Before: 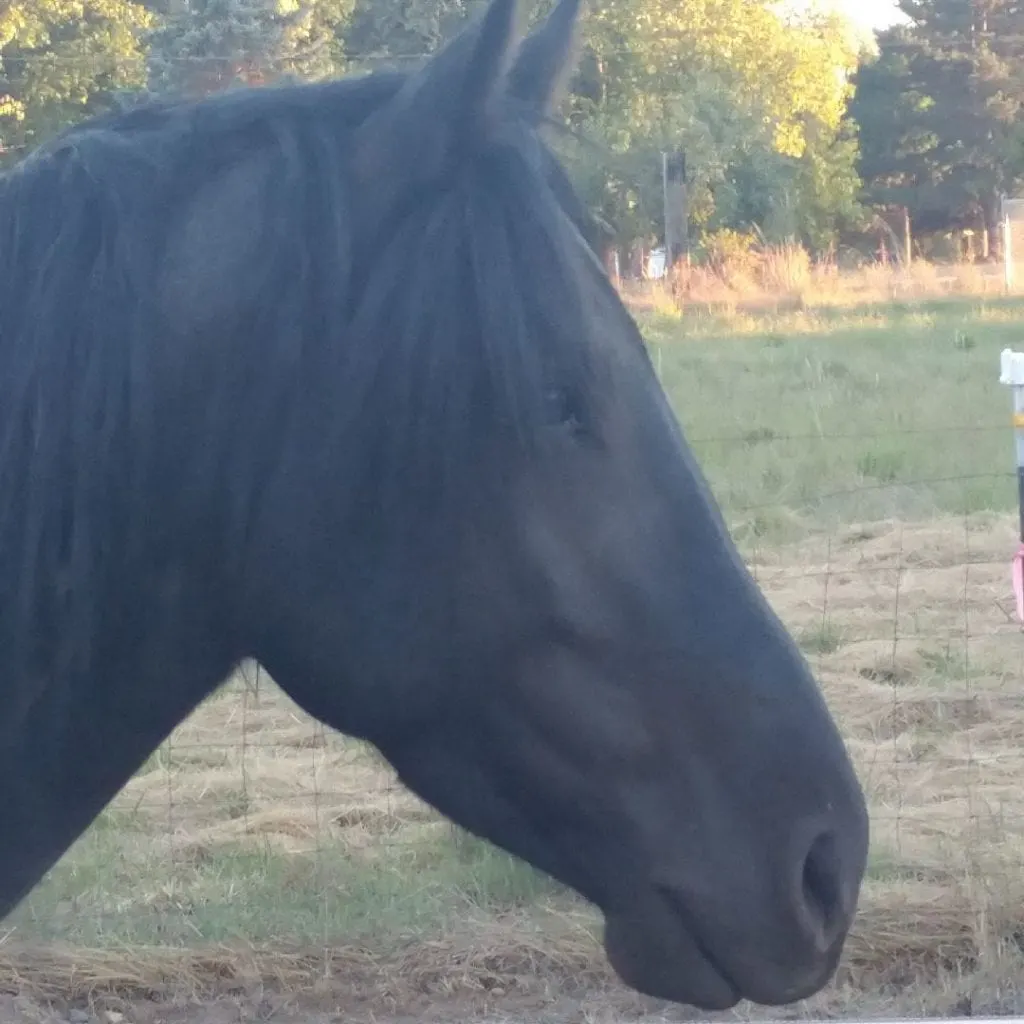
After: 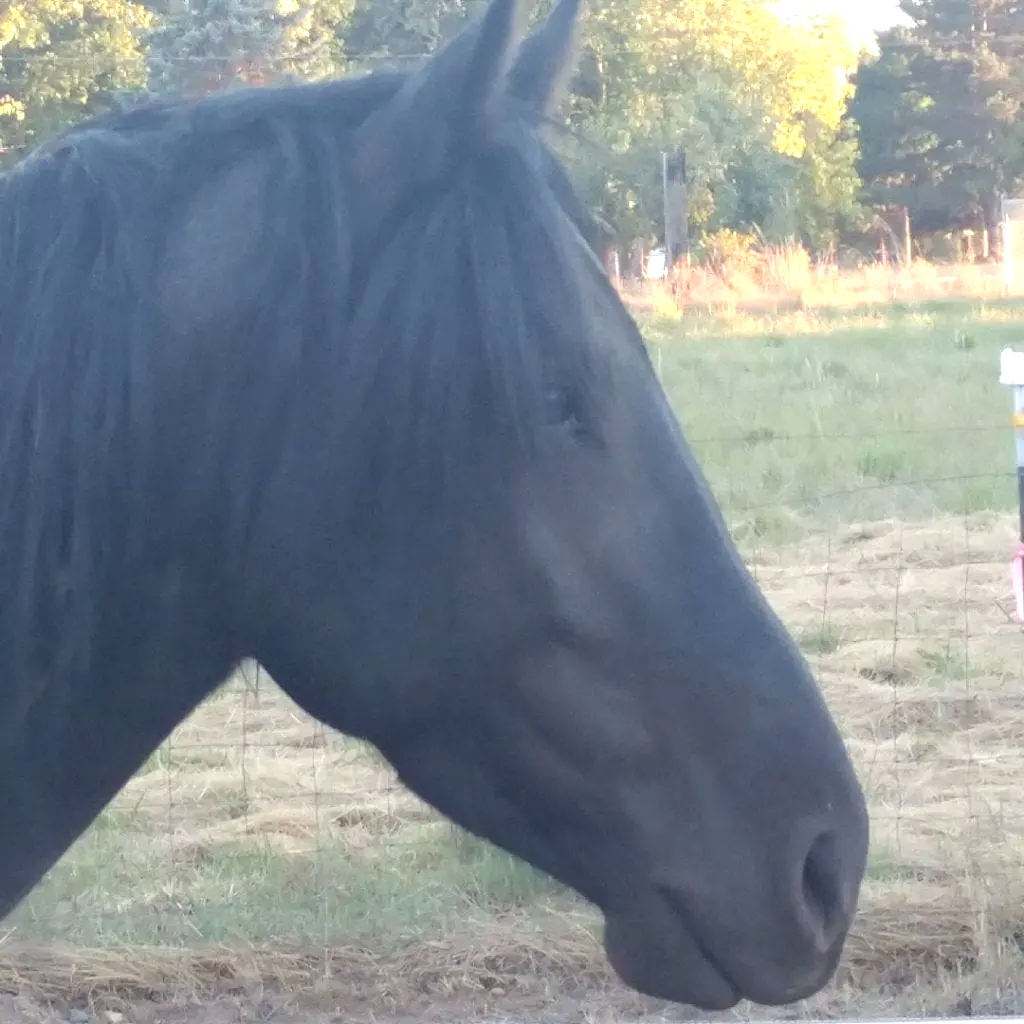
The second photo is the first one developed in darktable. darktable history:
contrast brightness saturation: saturation -0.05
exposure: black level correction 0.001, exposure 0.5 EV, compensate exposure bias true, compensate highlight preservation false
